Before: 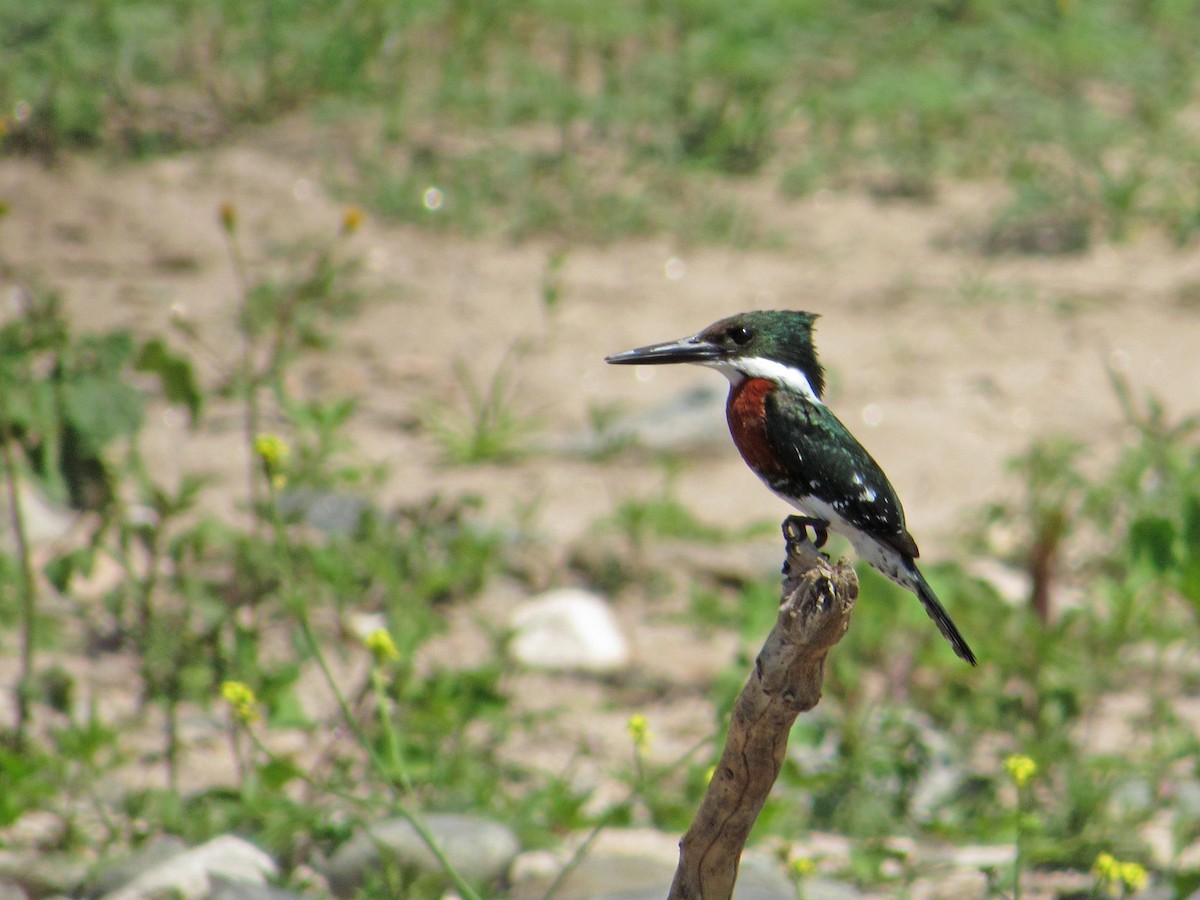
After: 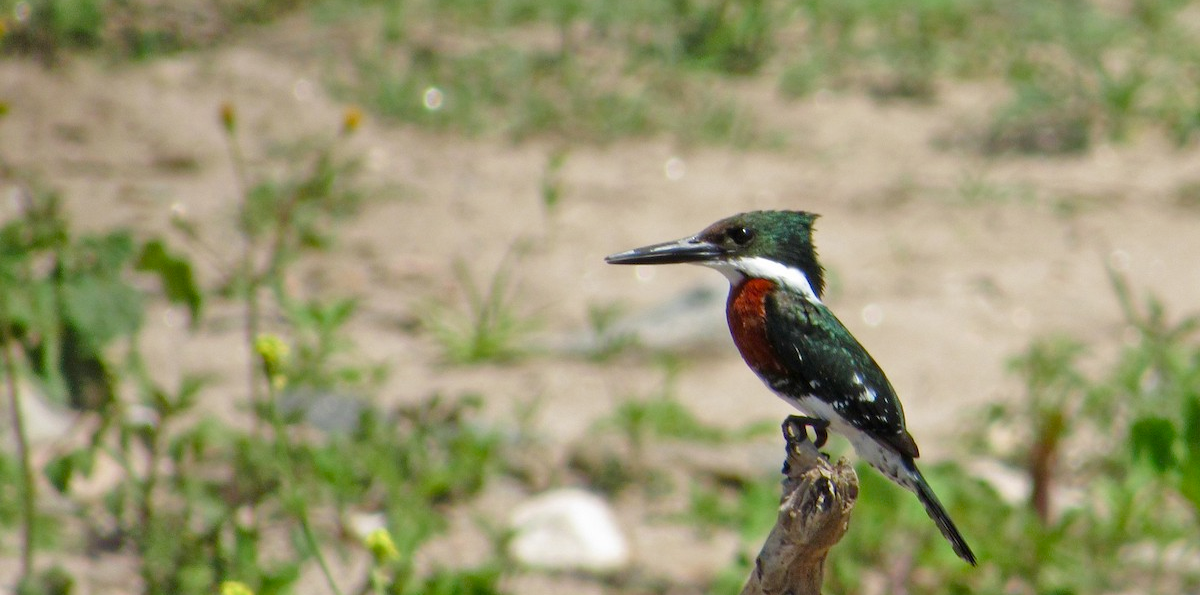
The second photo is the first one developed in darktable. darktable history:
color balance rgb: perceptual saturation grading › global saturation 14.484%, perceptual saturation grading › highlights -24.862%, perceptual saturation grading › shadows 29.345%
crop: top 11.163%, bottom 22.66%
